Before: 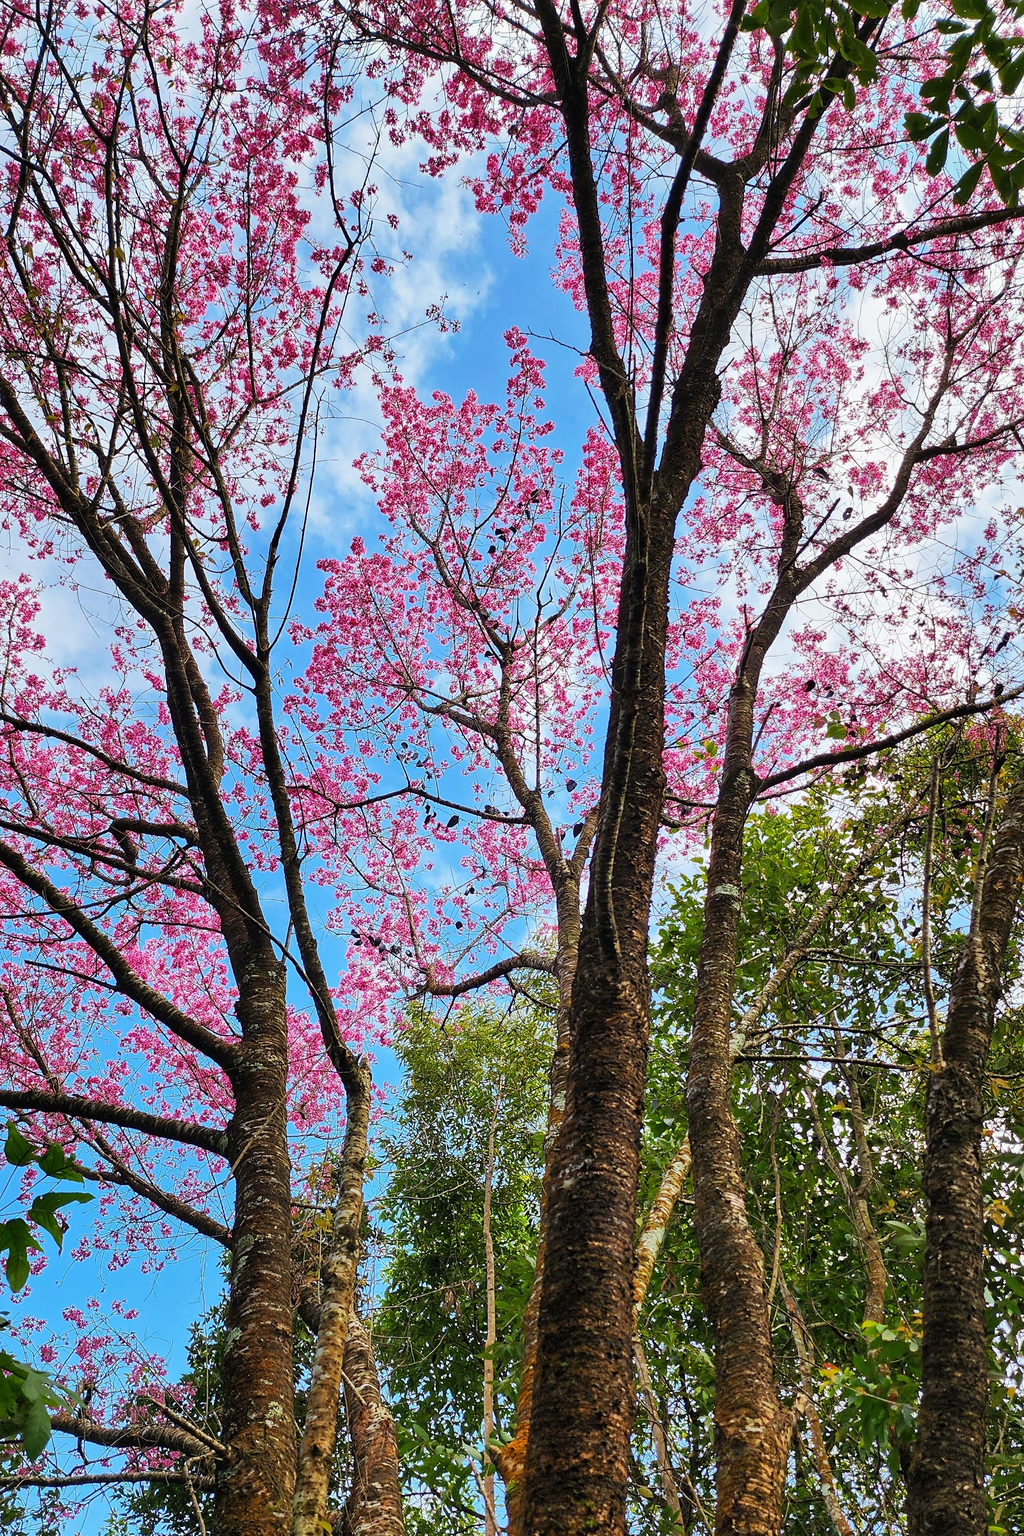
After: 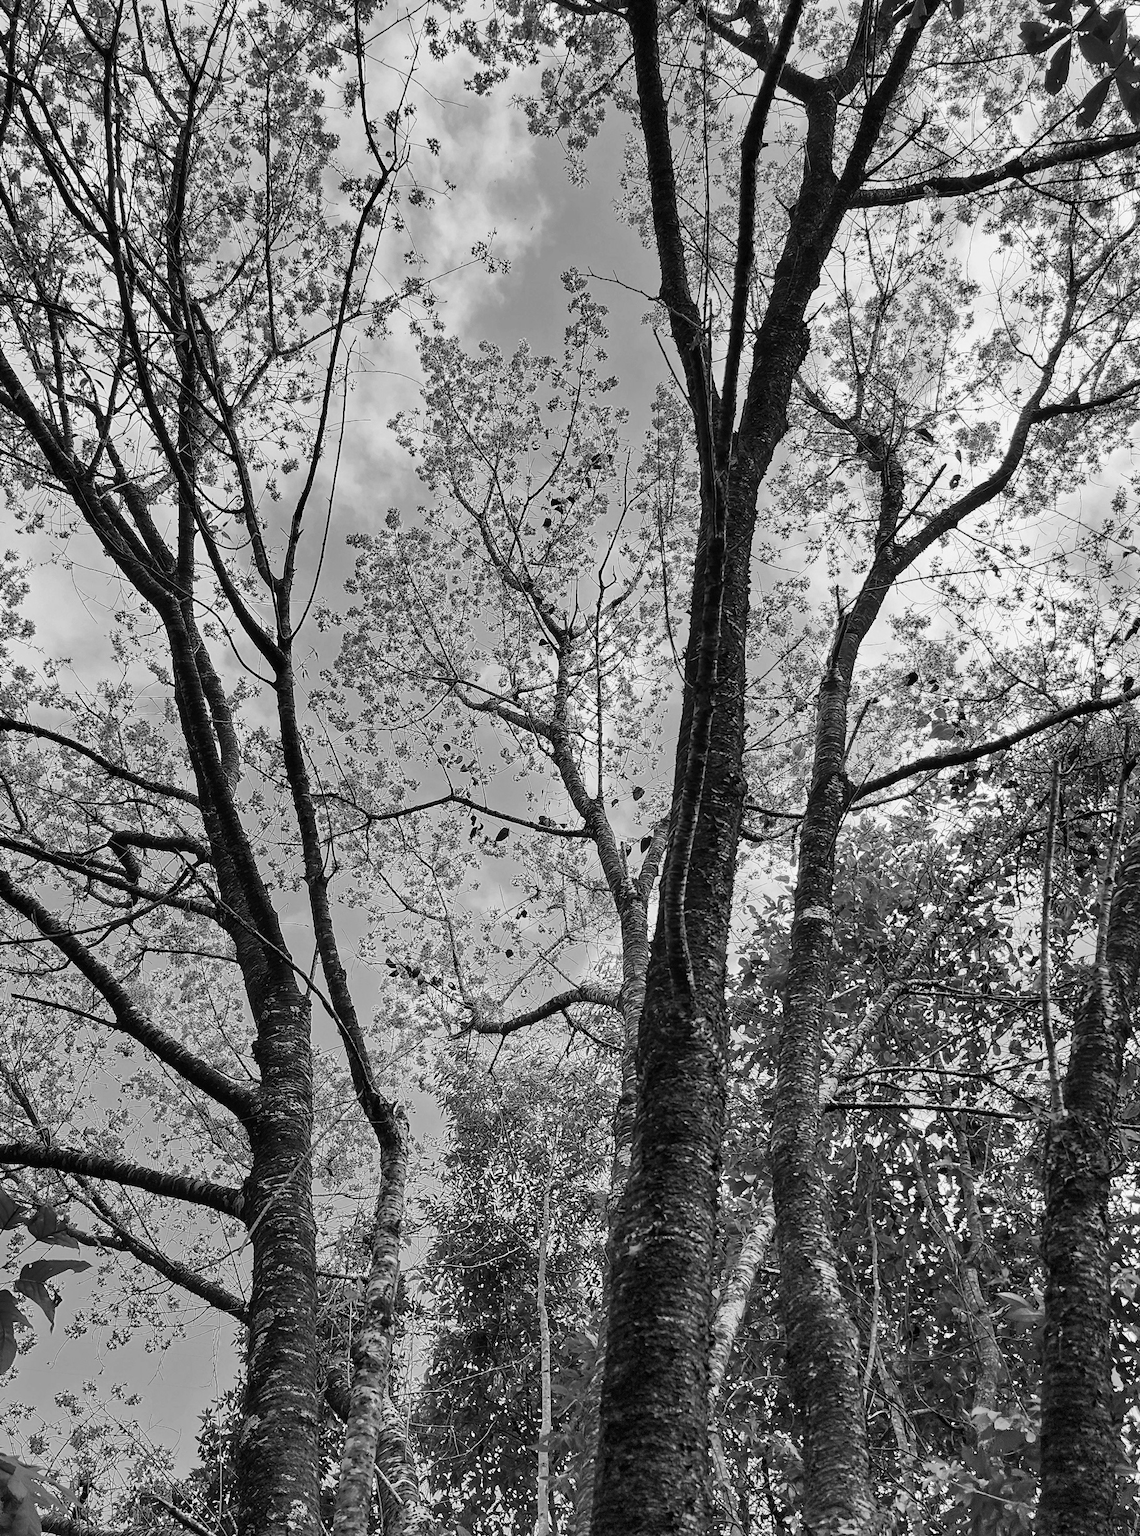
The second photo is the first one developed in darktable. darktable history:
monochrome: a -6.99, b 35.61, size 1.4
crop: left 1.507%, top 6.147%, right 1.379%, bottom 6.637%
